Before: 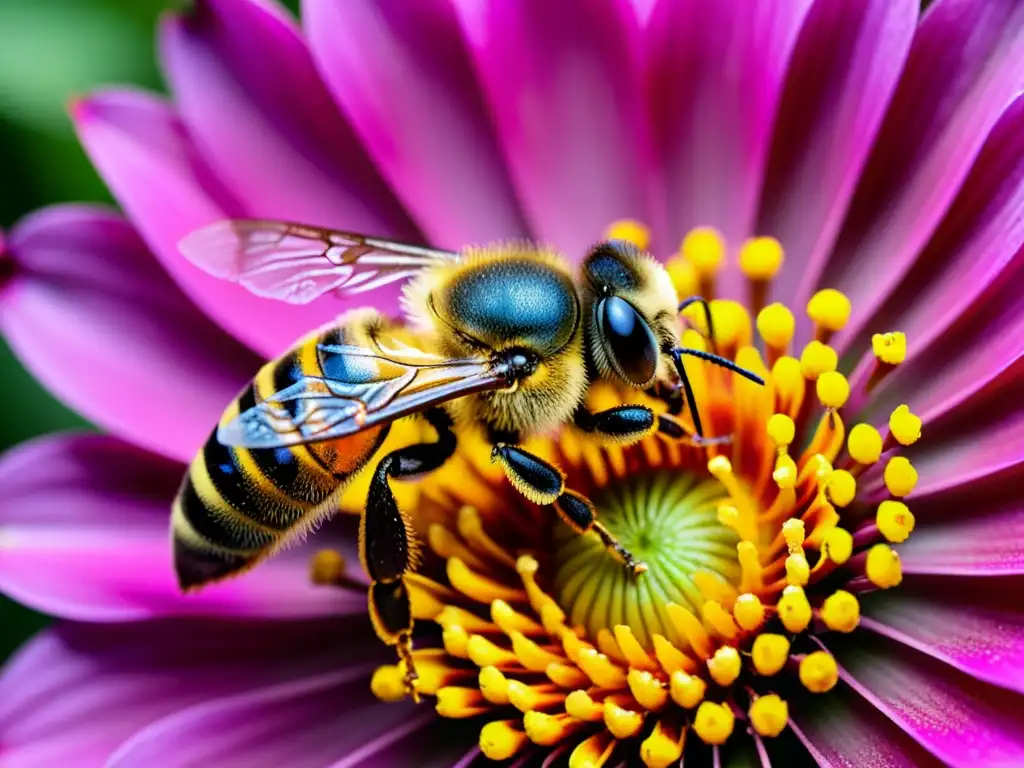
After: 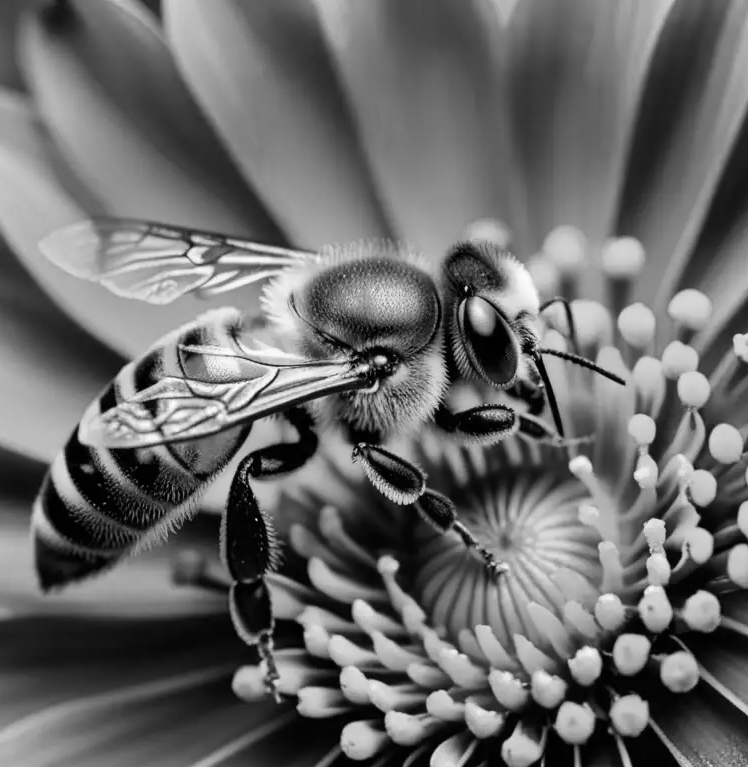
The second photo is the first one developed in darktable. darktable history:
color calibration: output gray [0.267, 0.423, 0.267, 0], gray › normalize channels true, illuminant as shot in camera, x 0.358, y 0.373, temperature 4628.91 K, gamut compression 0.023
crop: left 13.651%, right 13.271%
